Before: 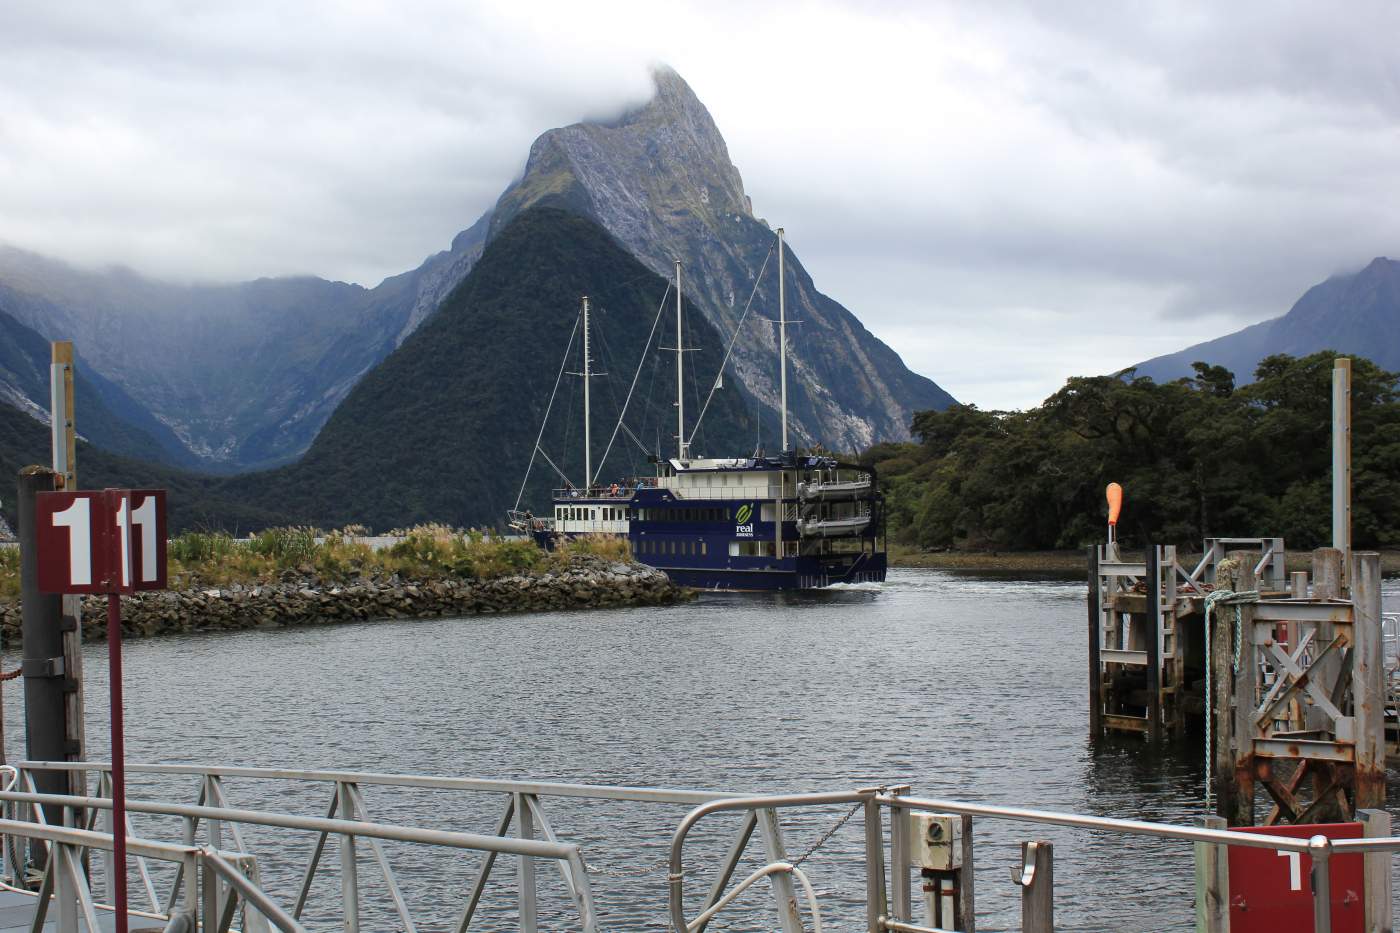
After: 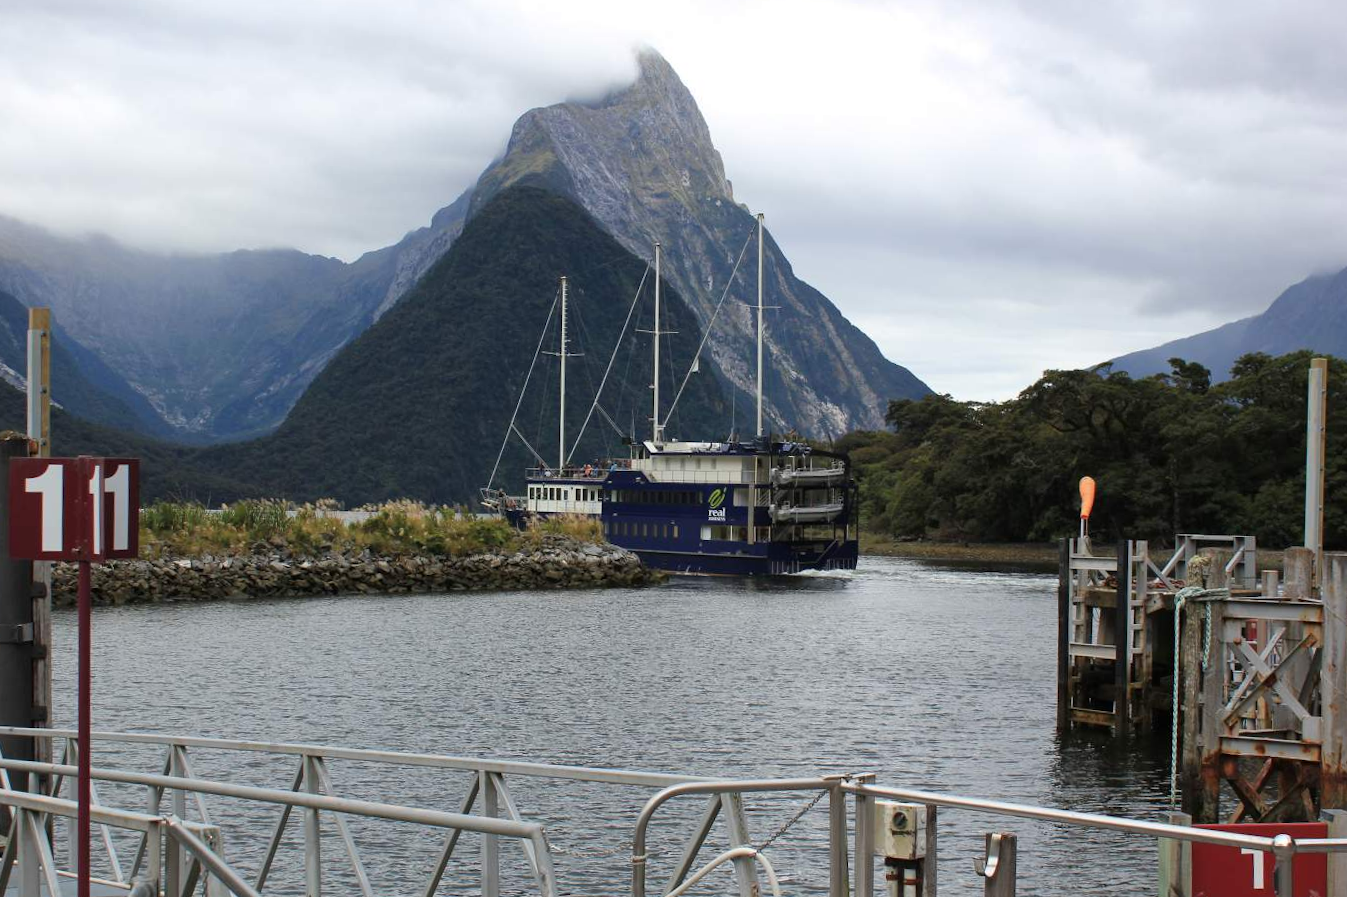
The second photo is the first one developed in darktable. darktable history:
crop and rotate: angle -1.5°
